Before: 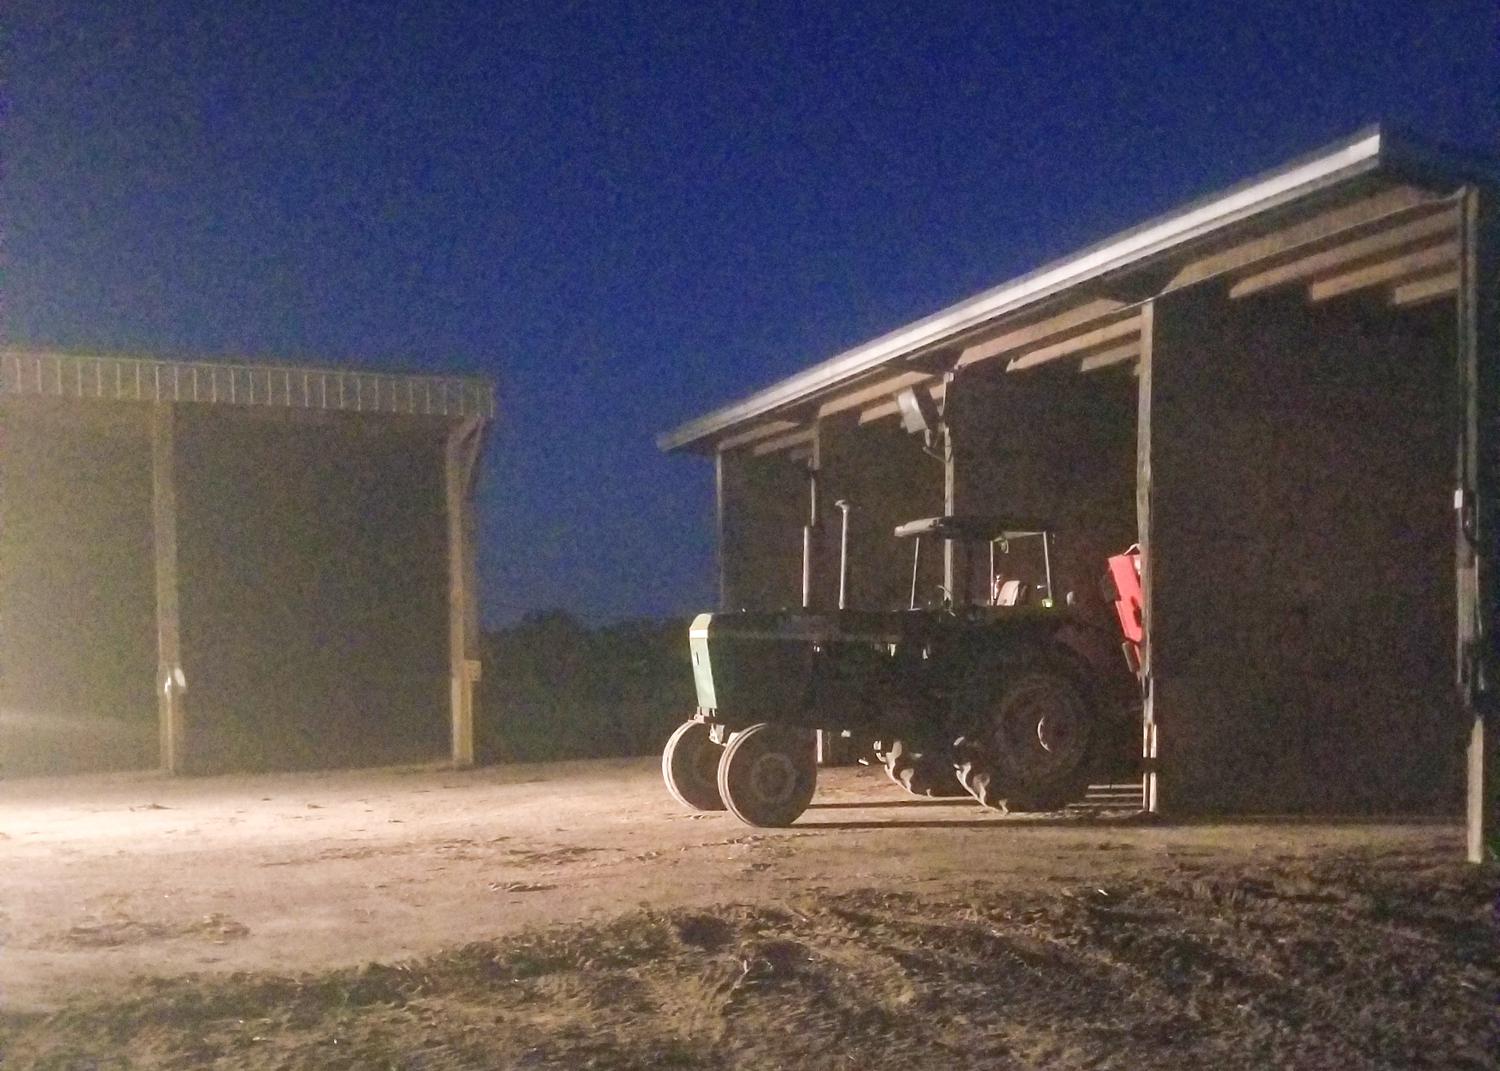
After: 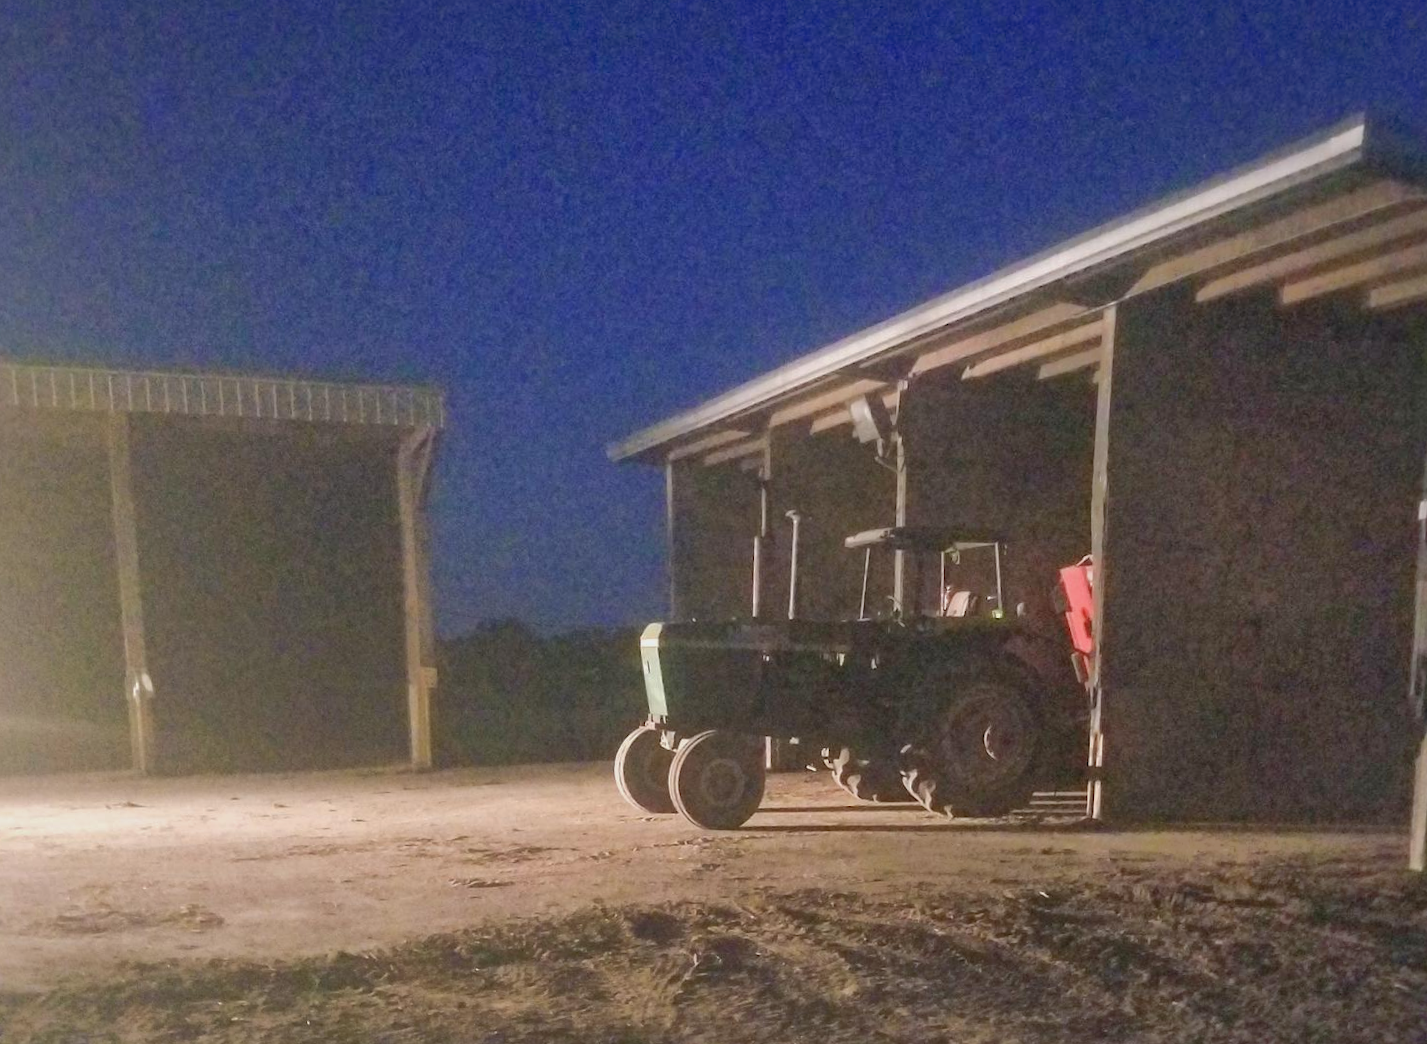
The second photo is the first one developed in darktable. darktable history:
exposure: exposure -0.151 EV, compensate highlight preservation false
shadows and highlights: on, module defaults
rotate and perspective: rotation 0.074°, lens shift (vertical) 0.096, lens shift (horizontal) -0.041, crop left 0.043, crop right 0.952, crop top 0.024, crop bottom 0.979
